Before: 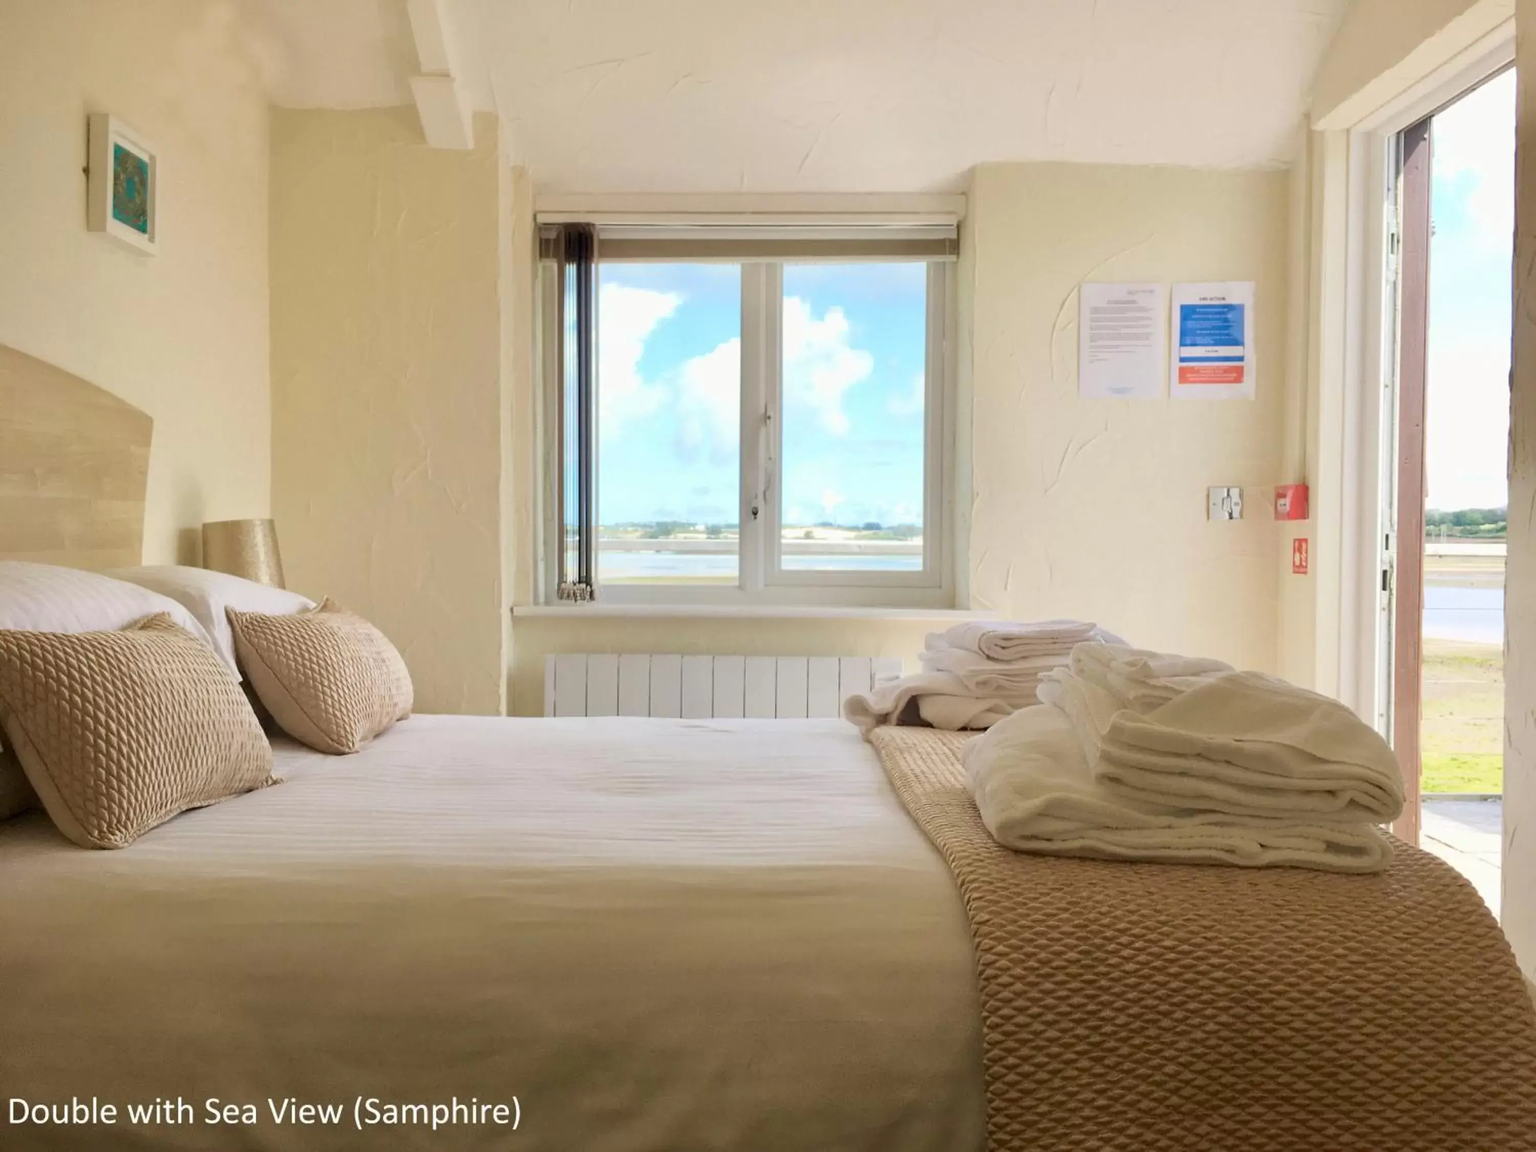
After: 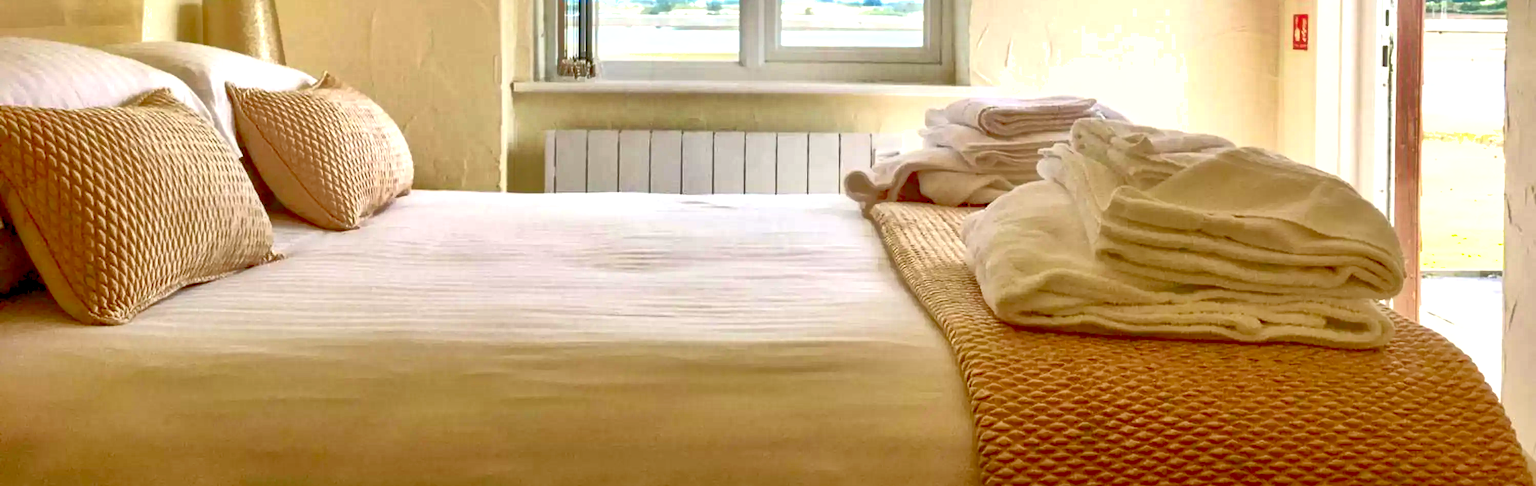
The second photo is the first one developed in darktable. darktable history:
local contrast: on, module defaults
tone equalizer: on, module defaults
crop: top 45.534%, bottom 12.213%
levels: levels [0.008, 0.318, 0.836]
contrast brightness saturation: contrast 0.318, brightness -0.076, saturation 0.166
exposure: exposure -0.462 EV, compensate highlight preservation false
shadows and highlights: shadows 39.8, highlights -60.04
